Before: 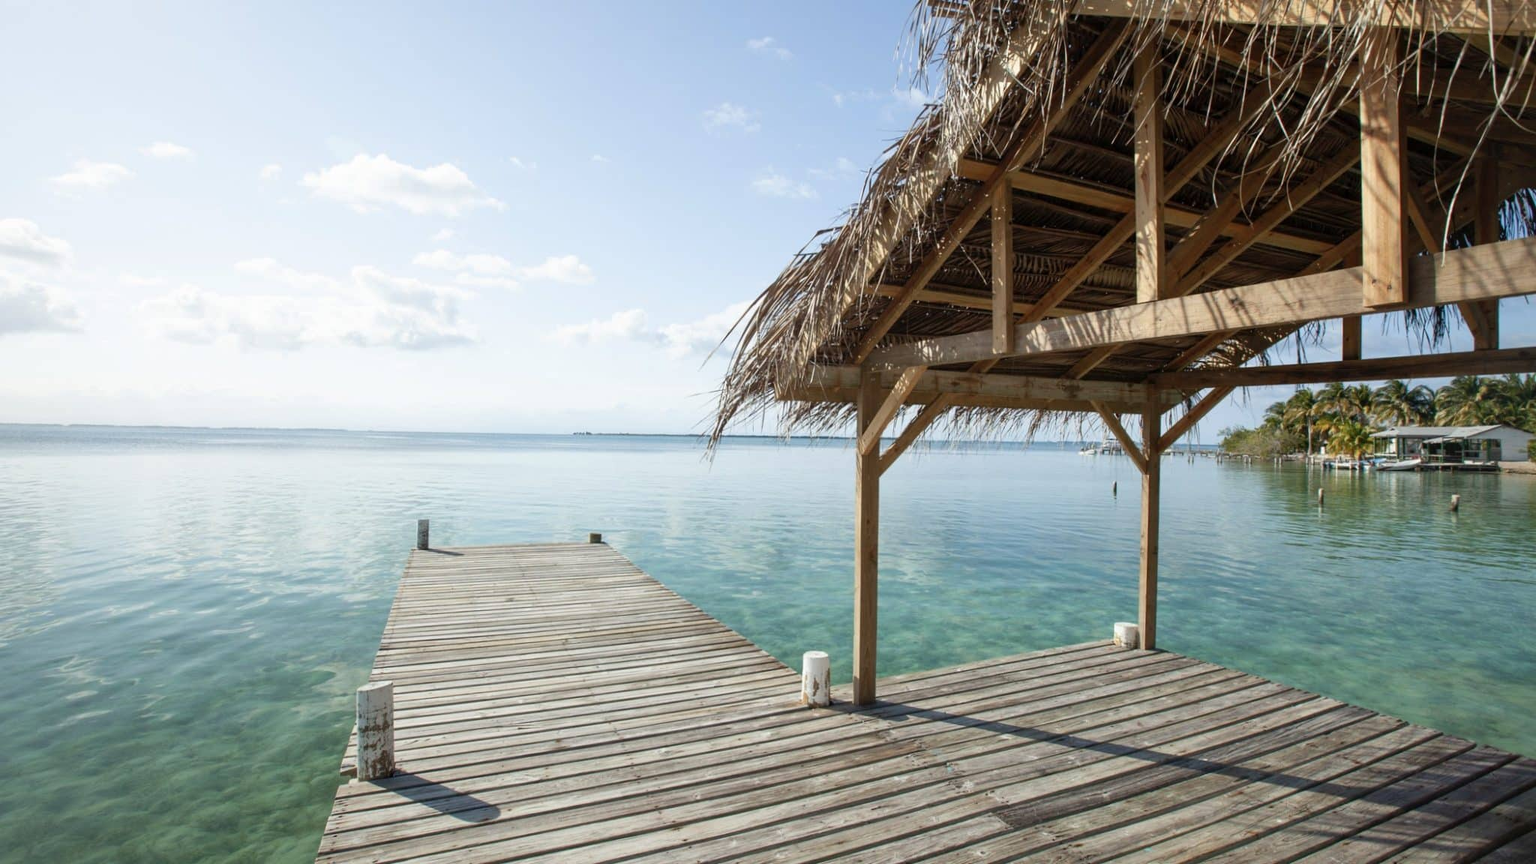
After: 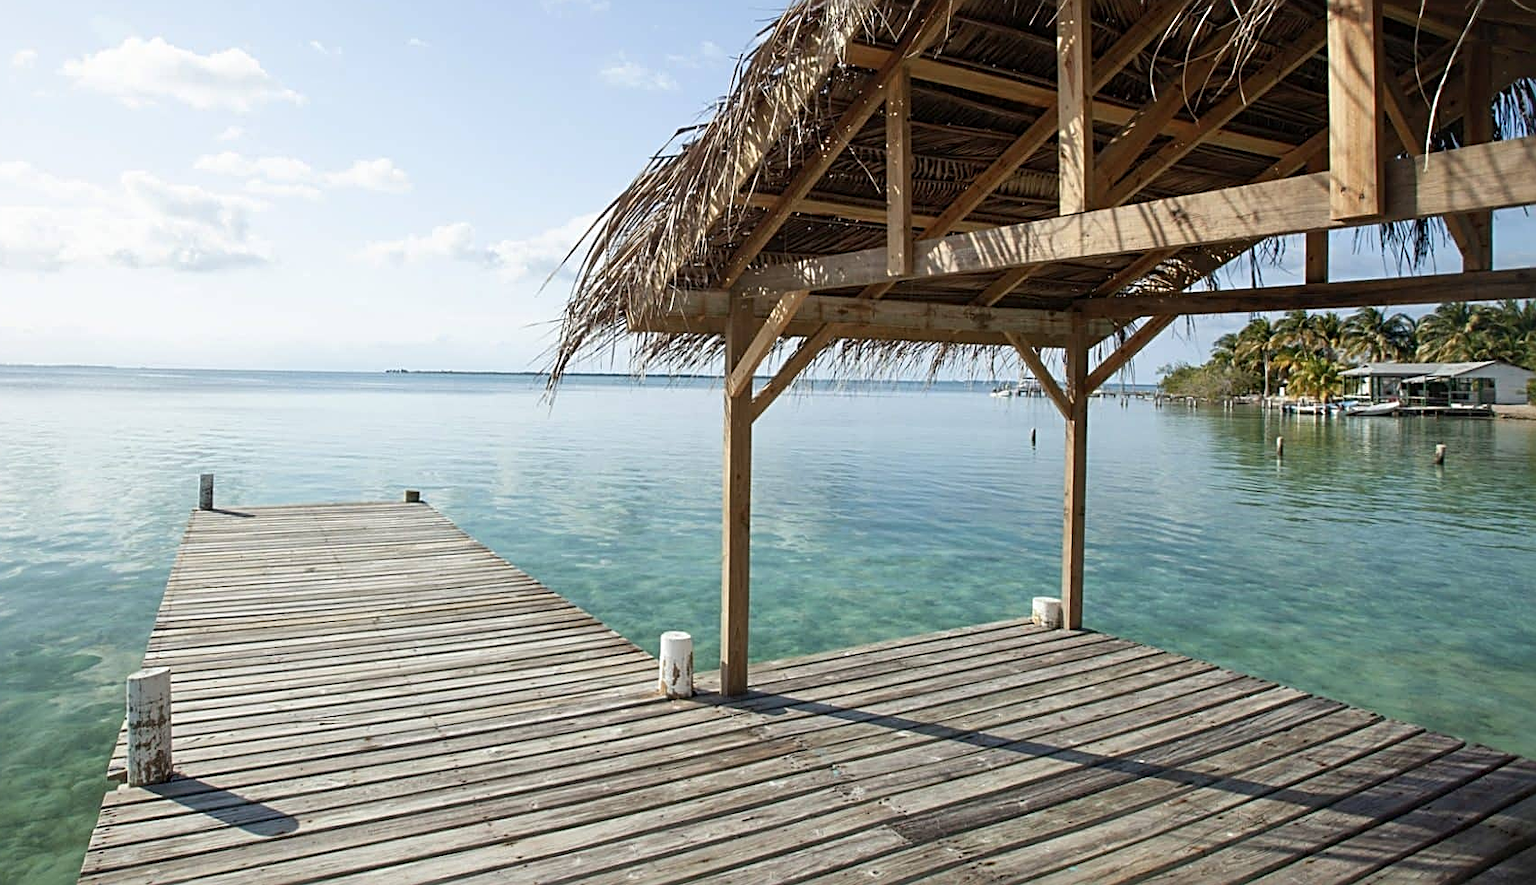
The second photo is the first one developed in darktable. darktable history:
crop: left 16.315%, top 14.246%
sharpen: radius 2.676, amount 0.669
